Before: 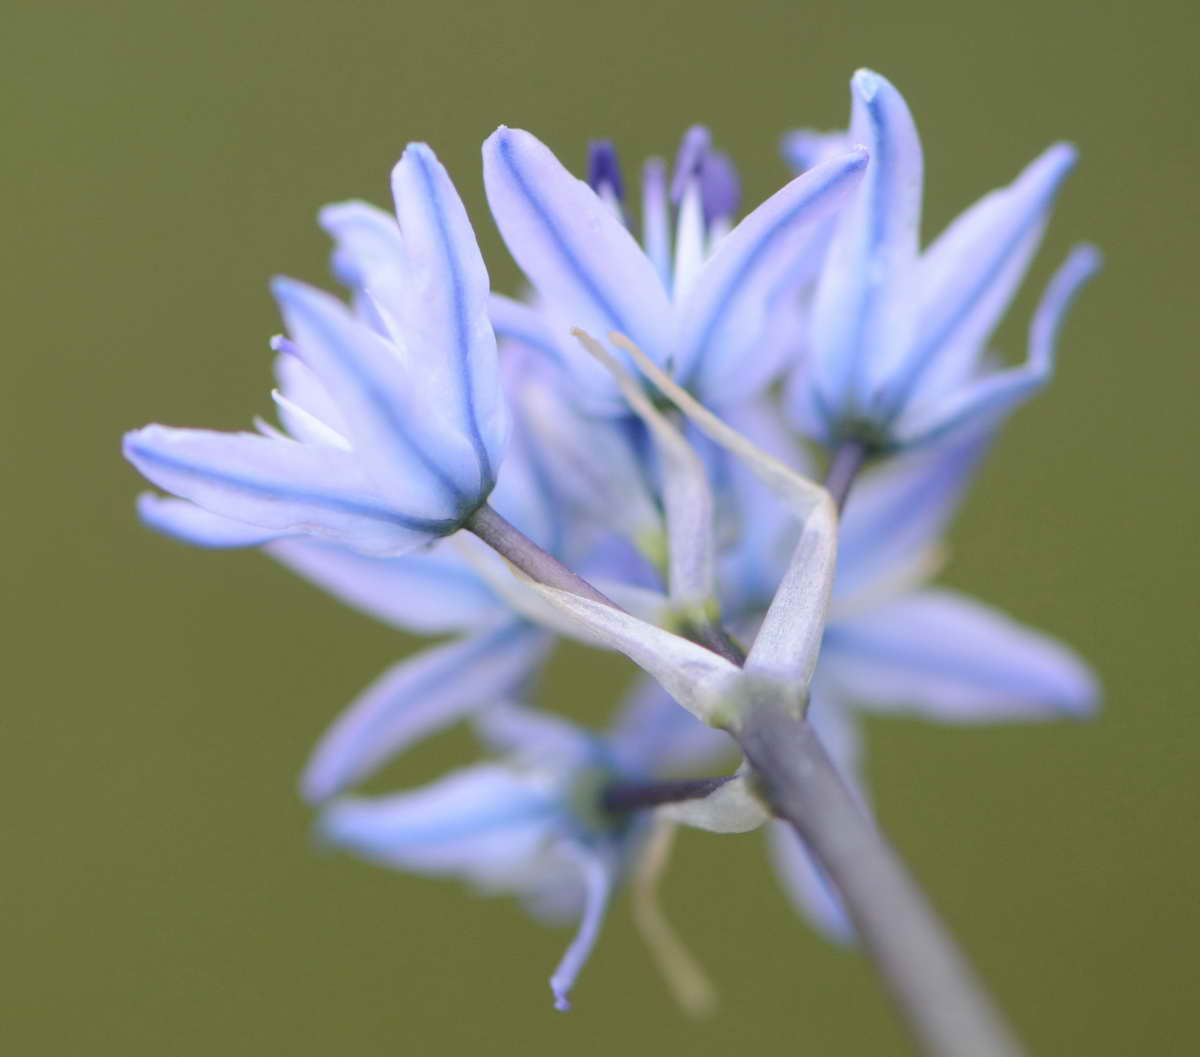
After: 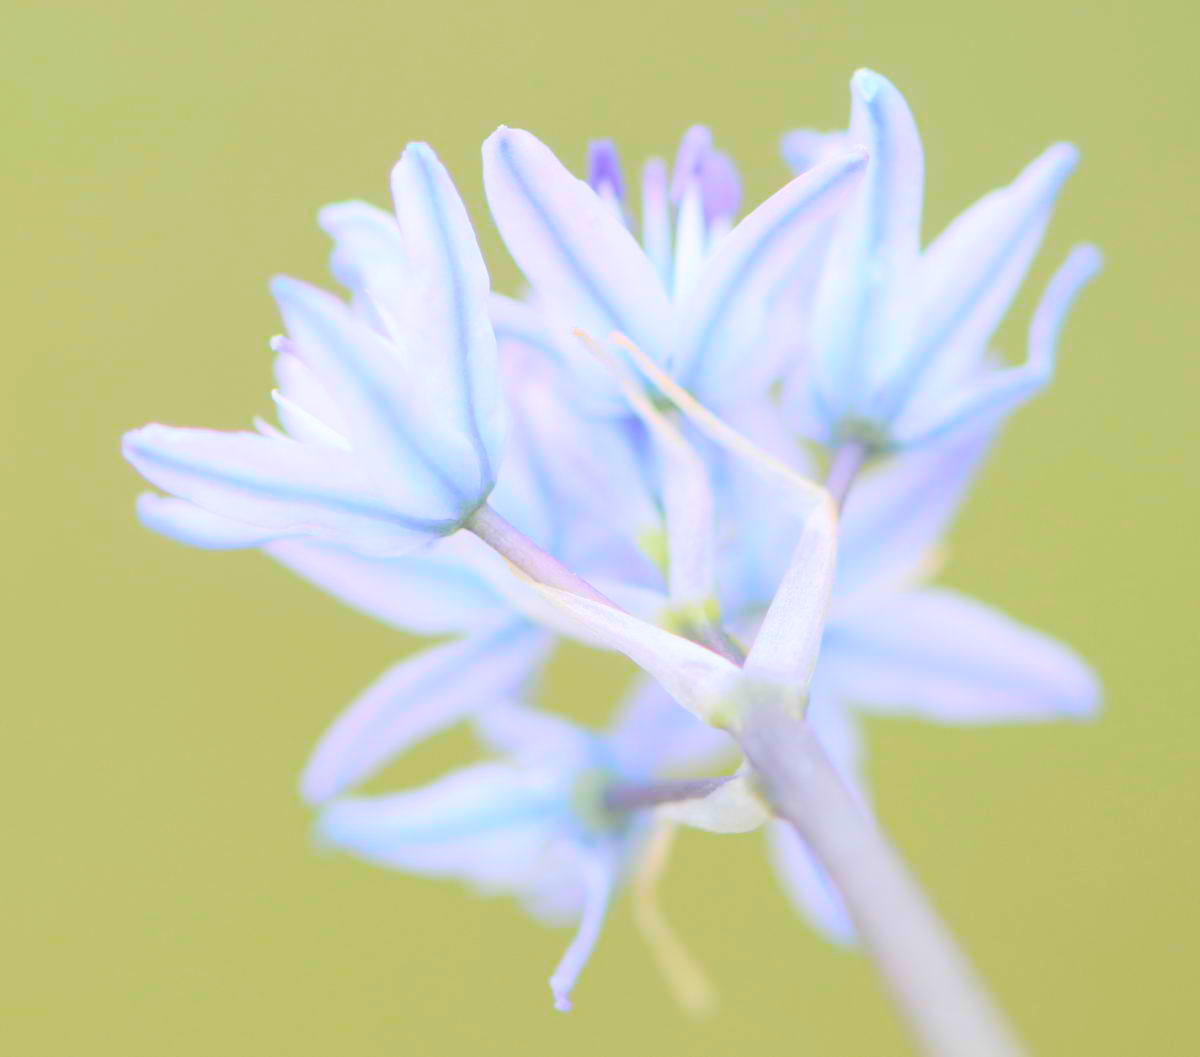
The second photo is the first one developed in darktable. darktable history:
color balance rgb: perceptual saturation grading › global saturation 30%, global vibrance 20%
contrast brightness saturation: brightness 1
